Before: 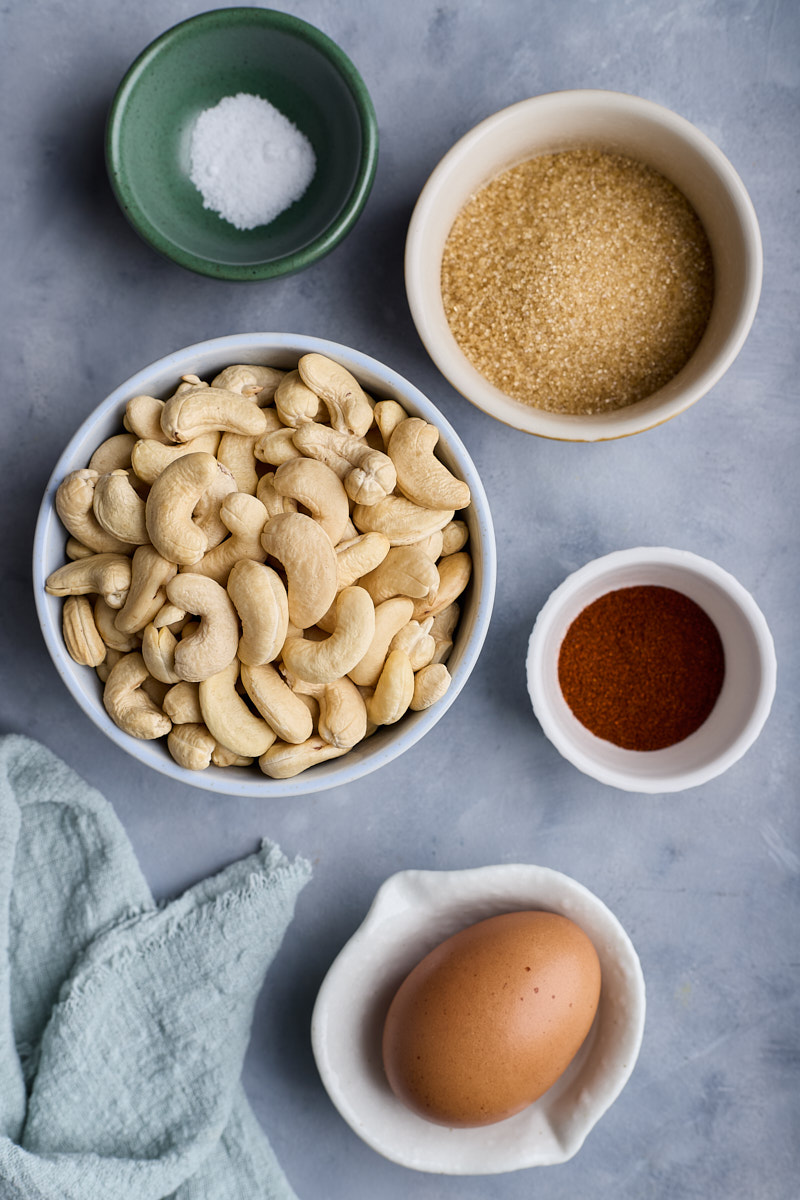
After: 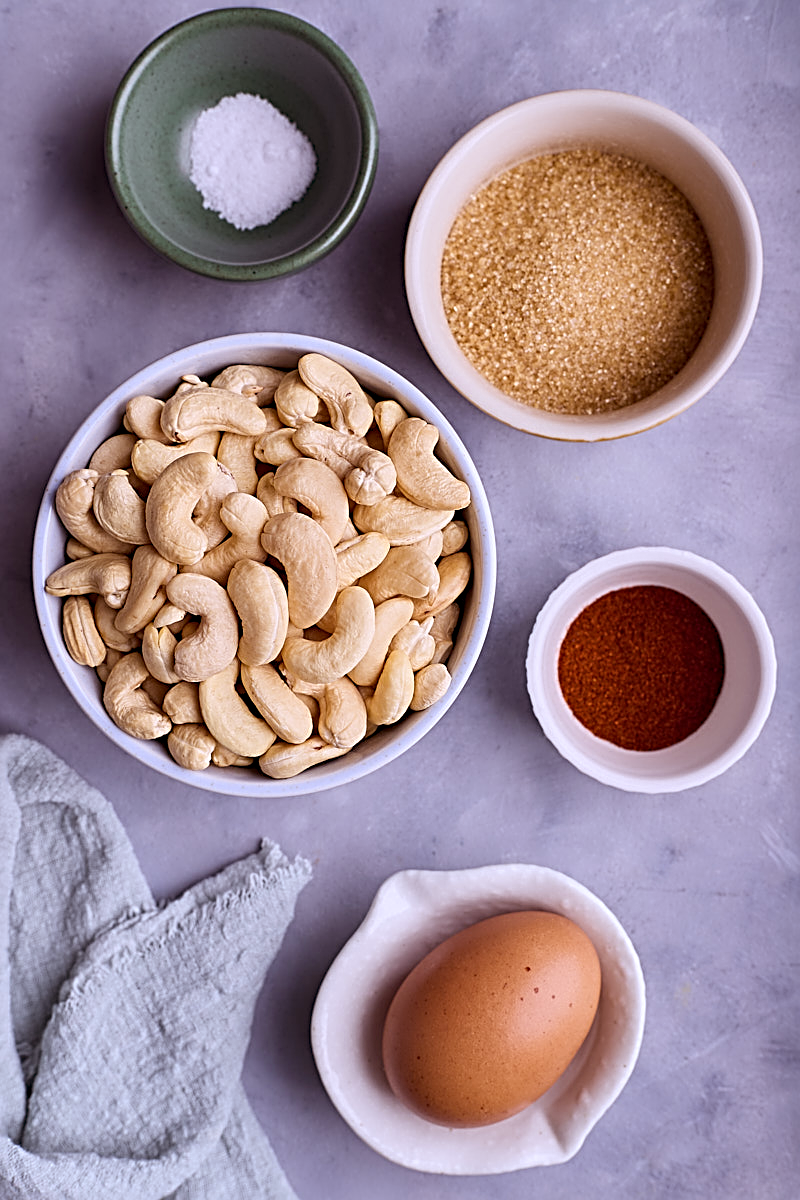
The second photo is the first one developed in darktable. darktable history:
sharpen: radius 3.025, amount 0.757
rgb levels: mode RGB, independent channels, levels [[0, 0.474, 1], [0, 0.5, 1], [0, 0.5, 1]]
white balance: red 1.004, blue 1.096
